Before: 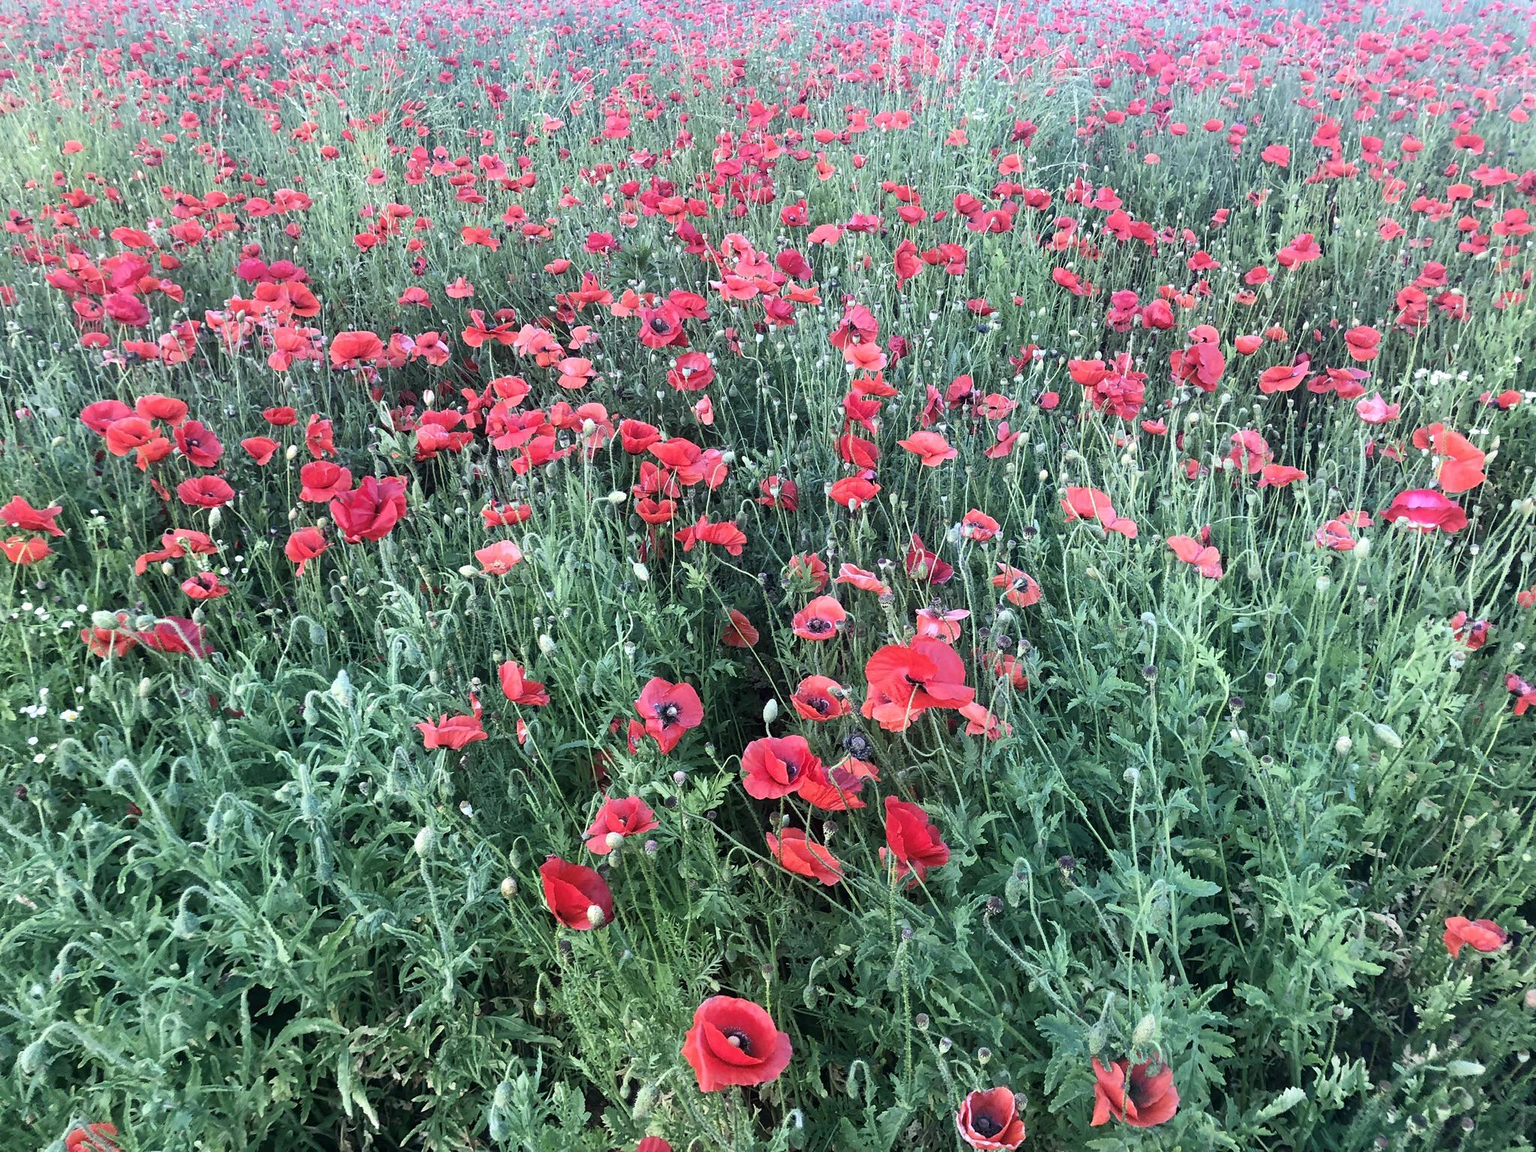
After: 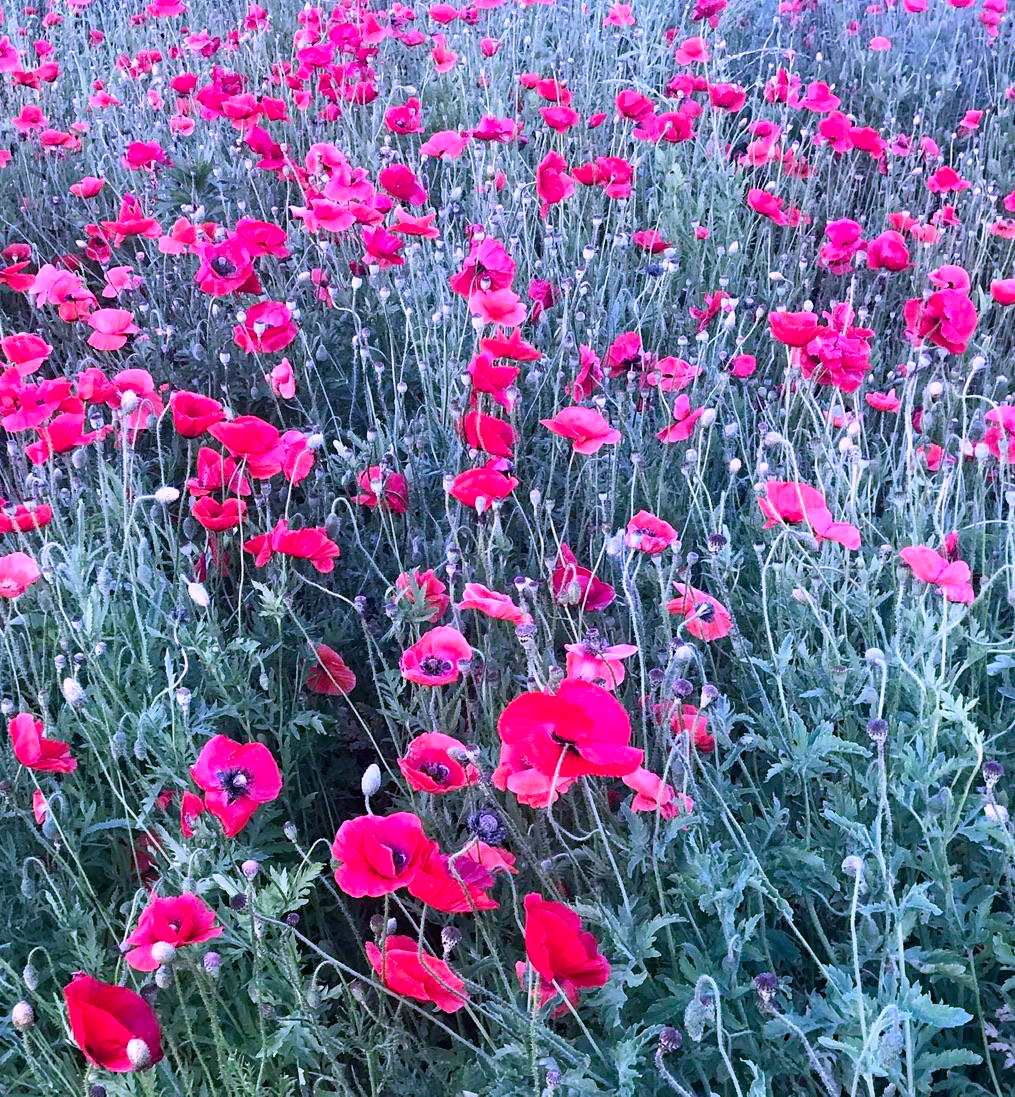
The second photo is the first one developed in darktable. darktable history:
crop: left 32.075%, top 10.976%, right 18.355%, bottom 17.596%
haze removal: compatibility mode true, adaptive false
color calibration: output R [1.107, -0.012, -0.003, 0], output B [0, 0, 1.308, 0], illuminant custom, x 0.389, y 0.387, temperature 3838.64 K
color correction: highlights a* 0.816, highlights b* 2.78, saturation 1.1
